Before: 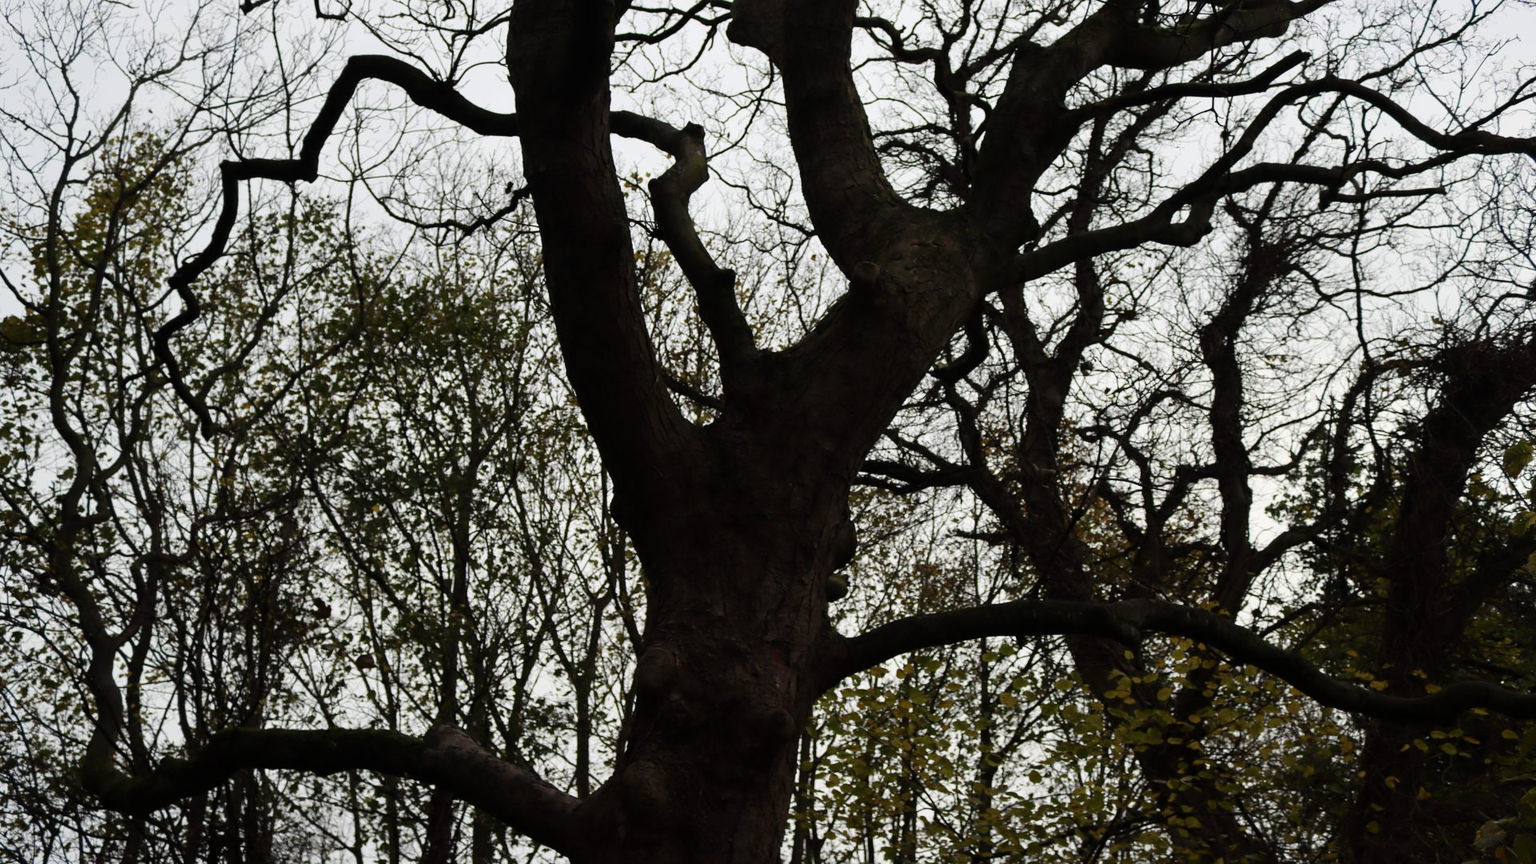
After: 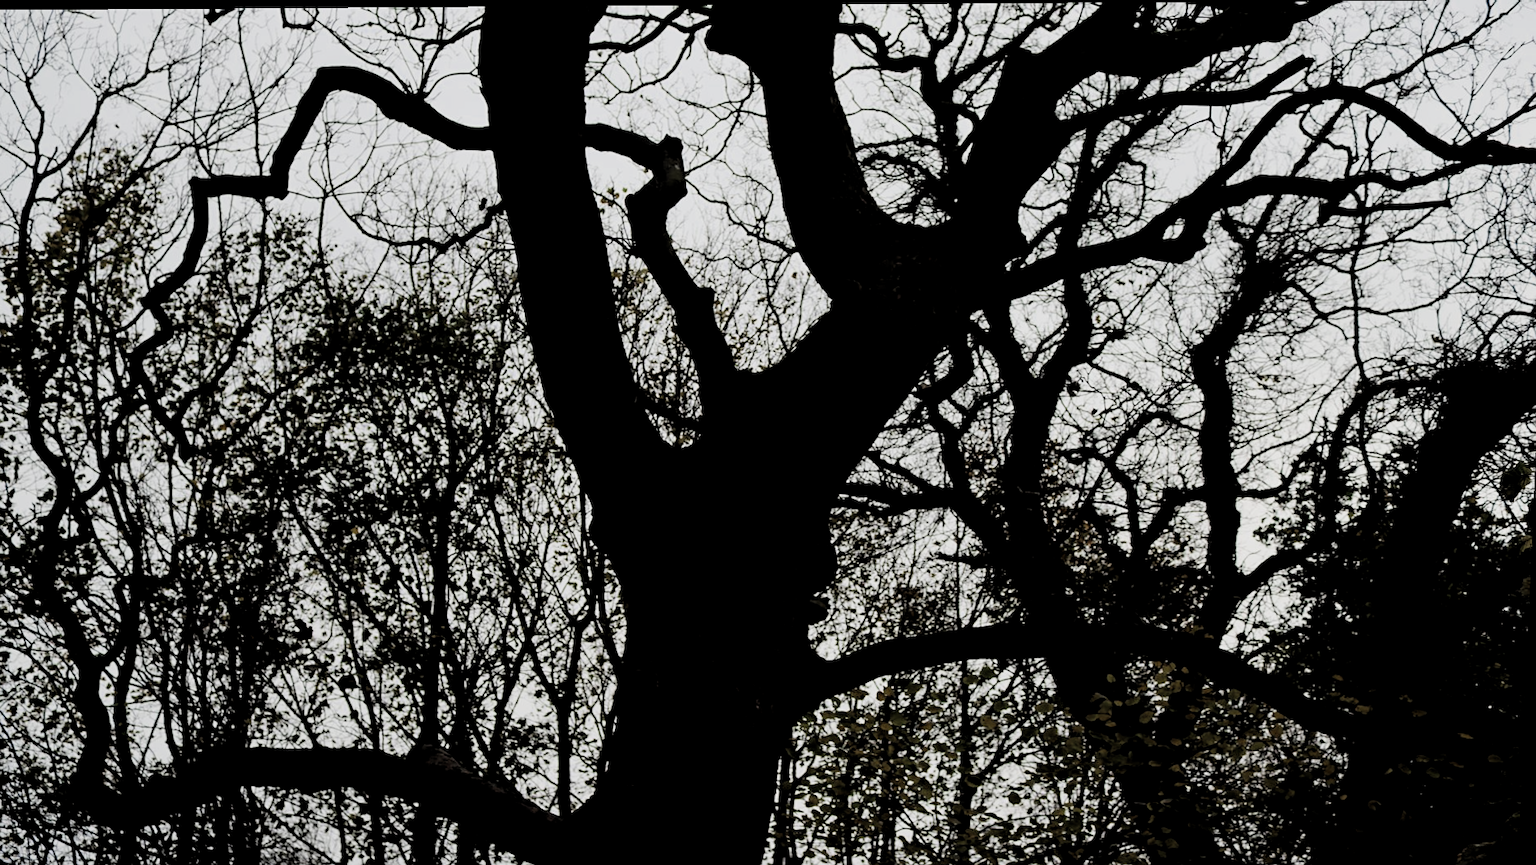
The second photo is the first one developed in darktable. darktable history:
filmic rgb: black relative exposure -5 EV, hardness 2.88, contrast 1.2, highlights saturation mix -30%
levels: levels [0.016, 0.492, 0.969]
color zones: curves: ch0 [(0, 0.5) (0.125, 0.4) (0.25, 0.5) (0.375, 0.4) (0.5, 0.4) (0.625, 0.35) (0.75, 0.35) (0.875, 0.5)]; ch1 [(0, 0.35) (0.125, 0.45) (0.25, 0.35) (0.375, 0.35) (0.5, 0.35) (0.625, 0.35) (0.75, 0.45) (0.875, 0.35)]; ch2 [(0, 0.6) (0.125, 0.5) (0.25, 0.5) (0.375, 0.6) (0.5, 0.6) (0.625, 0.5) (0.75, 0.5) (0.875, 0.5)]
rotate and perspective: lens shift (vertical) 0.048, lens shift (horizontal) -0.024, automatic cropping off
sharpen: amount 0.2
crop and rotate: left 2.536%, right 1.107%, bottom 2.246%
